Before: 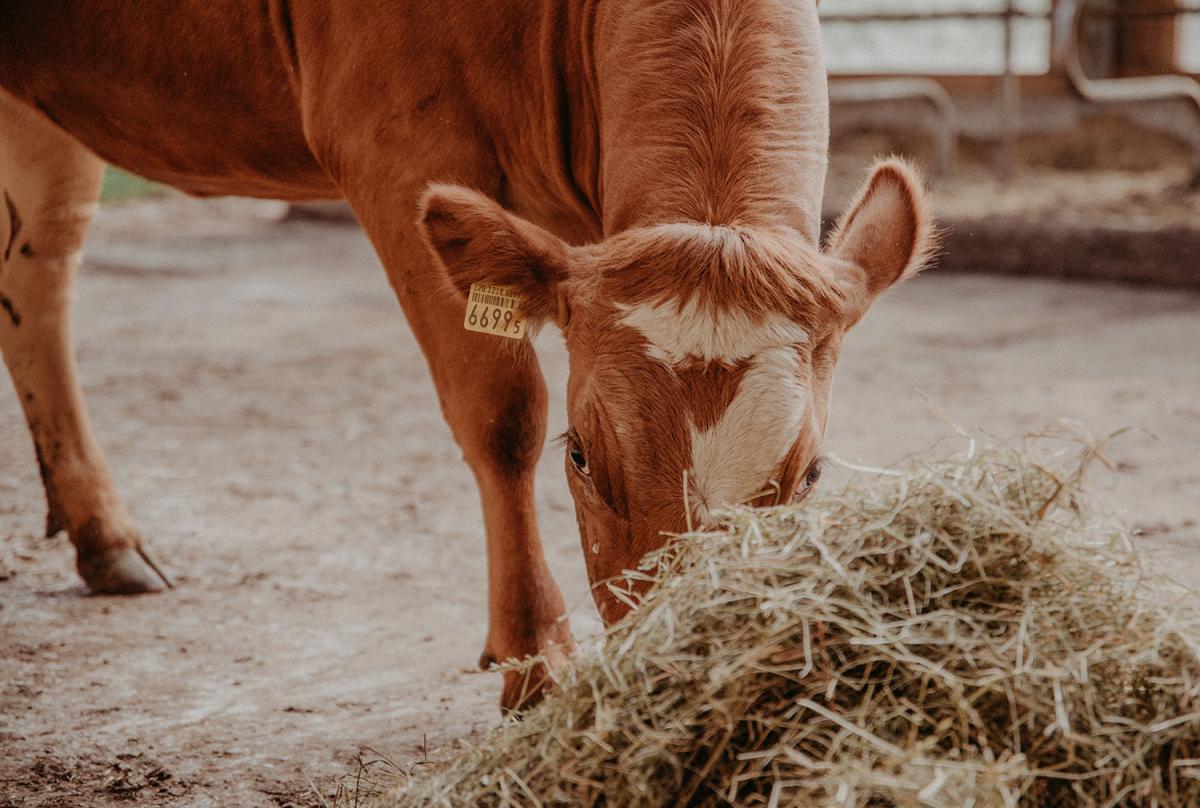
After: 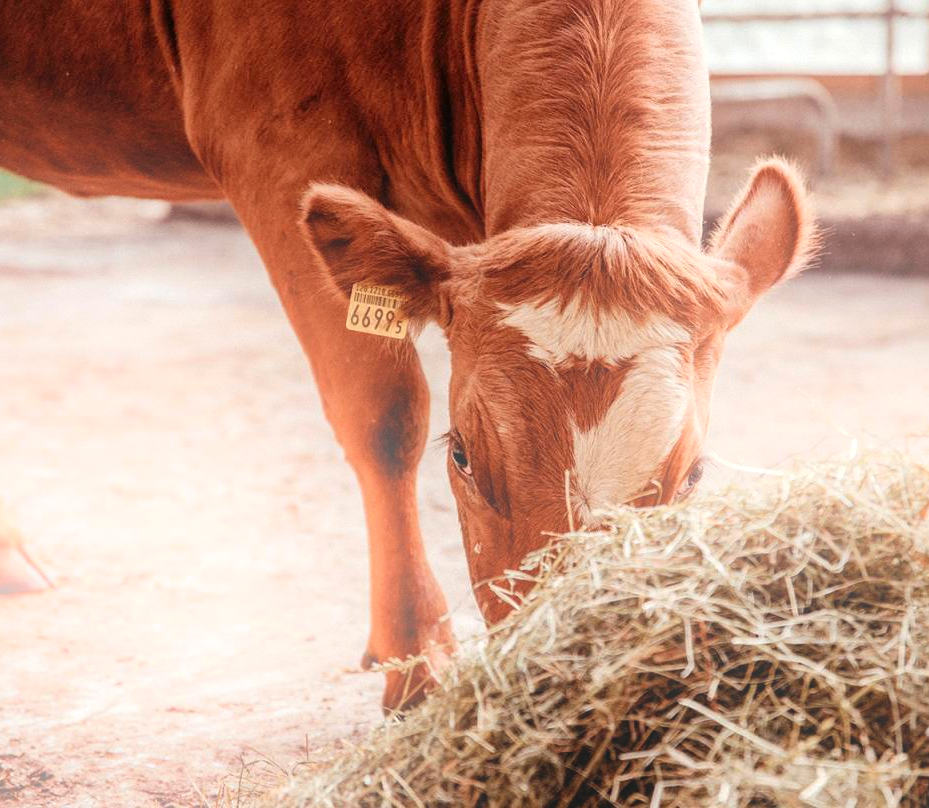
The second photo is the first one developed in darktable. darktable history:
crop: left 9.88%, right 12.664%
color balance: gamma [0.9, 0.988, 0.975, 1.025], gain [1.05, 1, 1, 1]
bloom: threshold 82.5%, strength 16.25%
local contrast: mode bilateral grid, contrast 20, coarseness 50, detail 120%, midtone range 0.2
exposure: exposure 0.781 EV, compensate highlight preservation false
